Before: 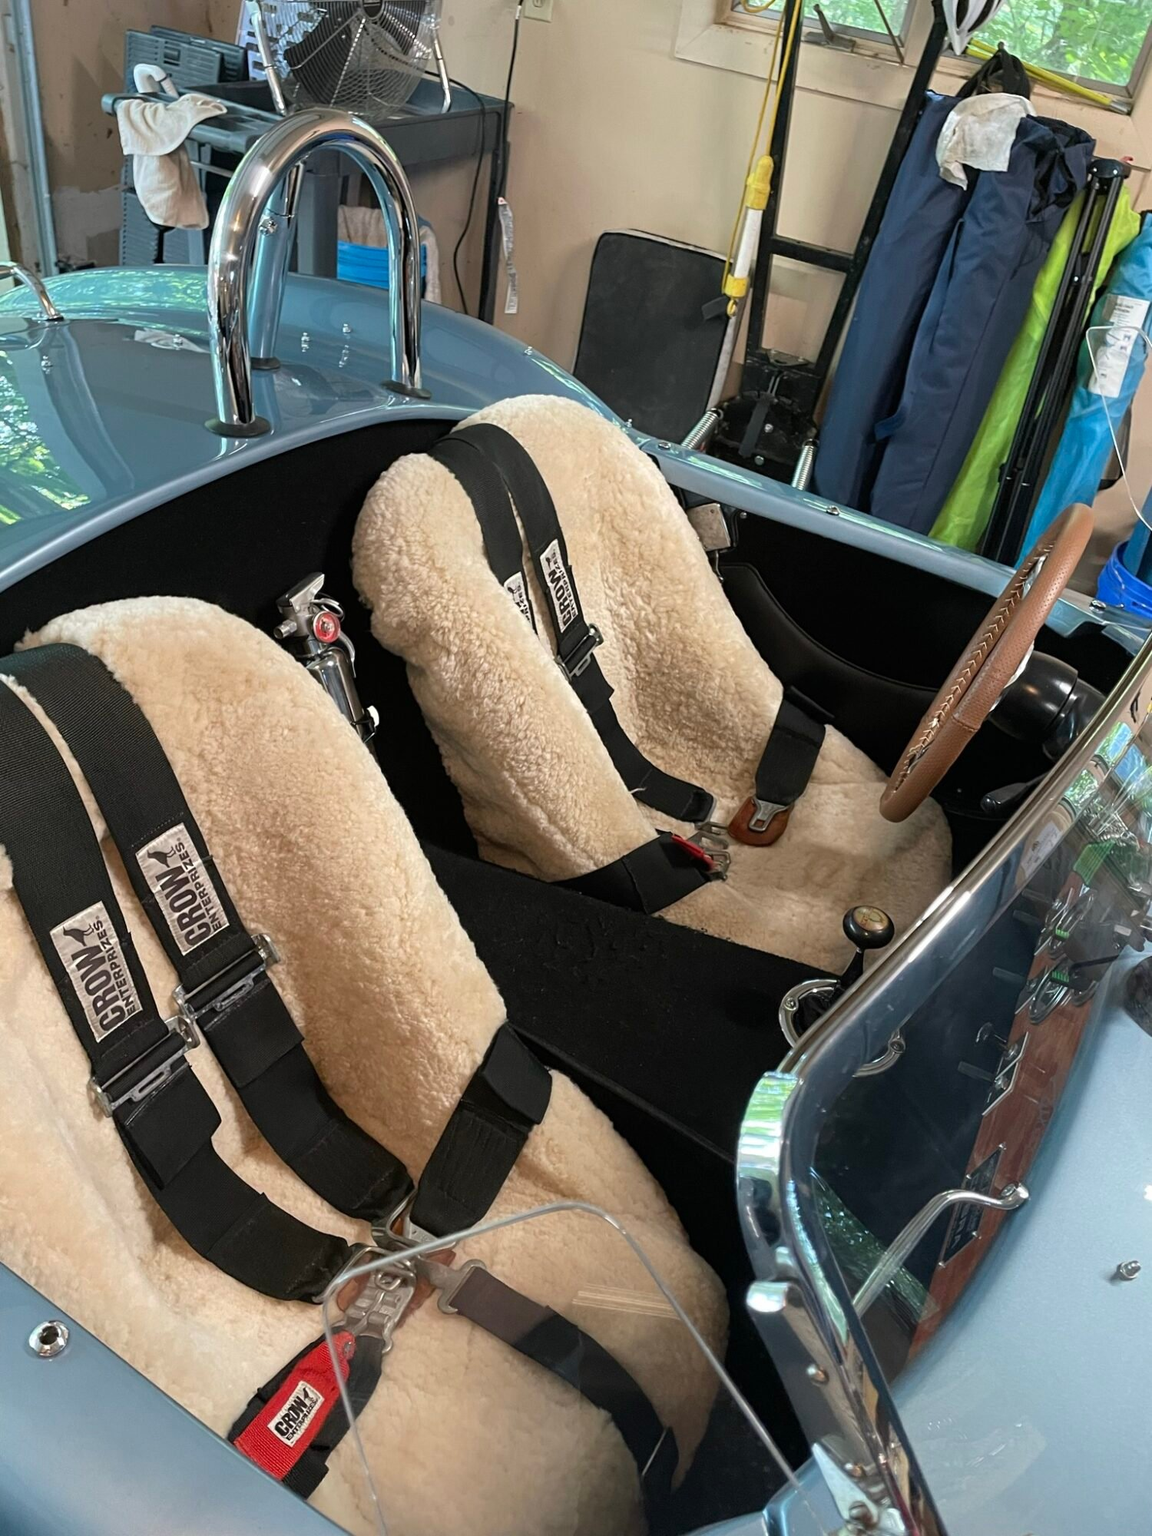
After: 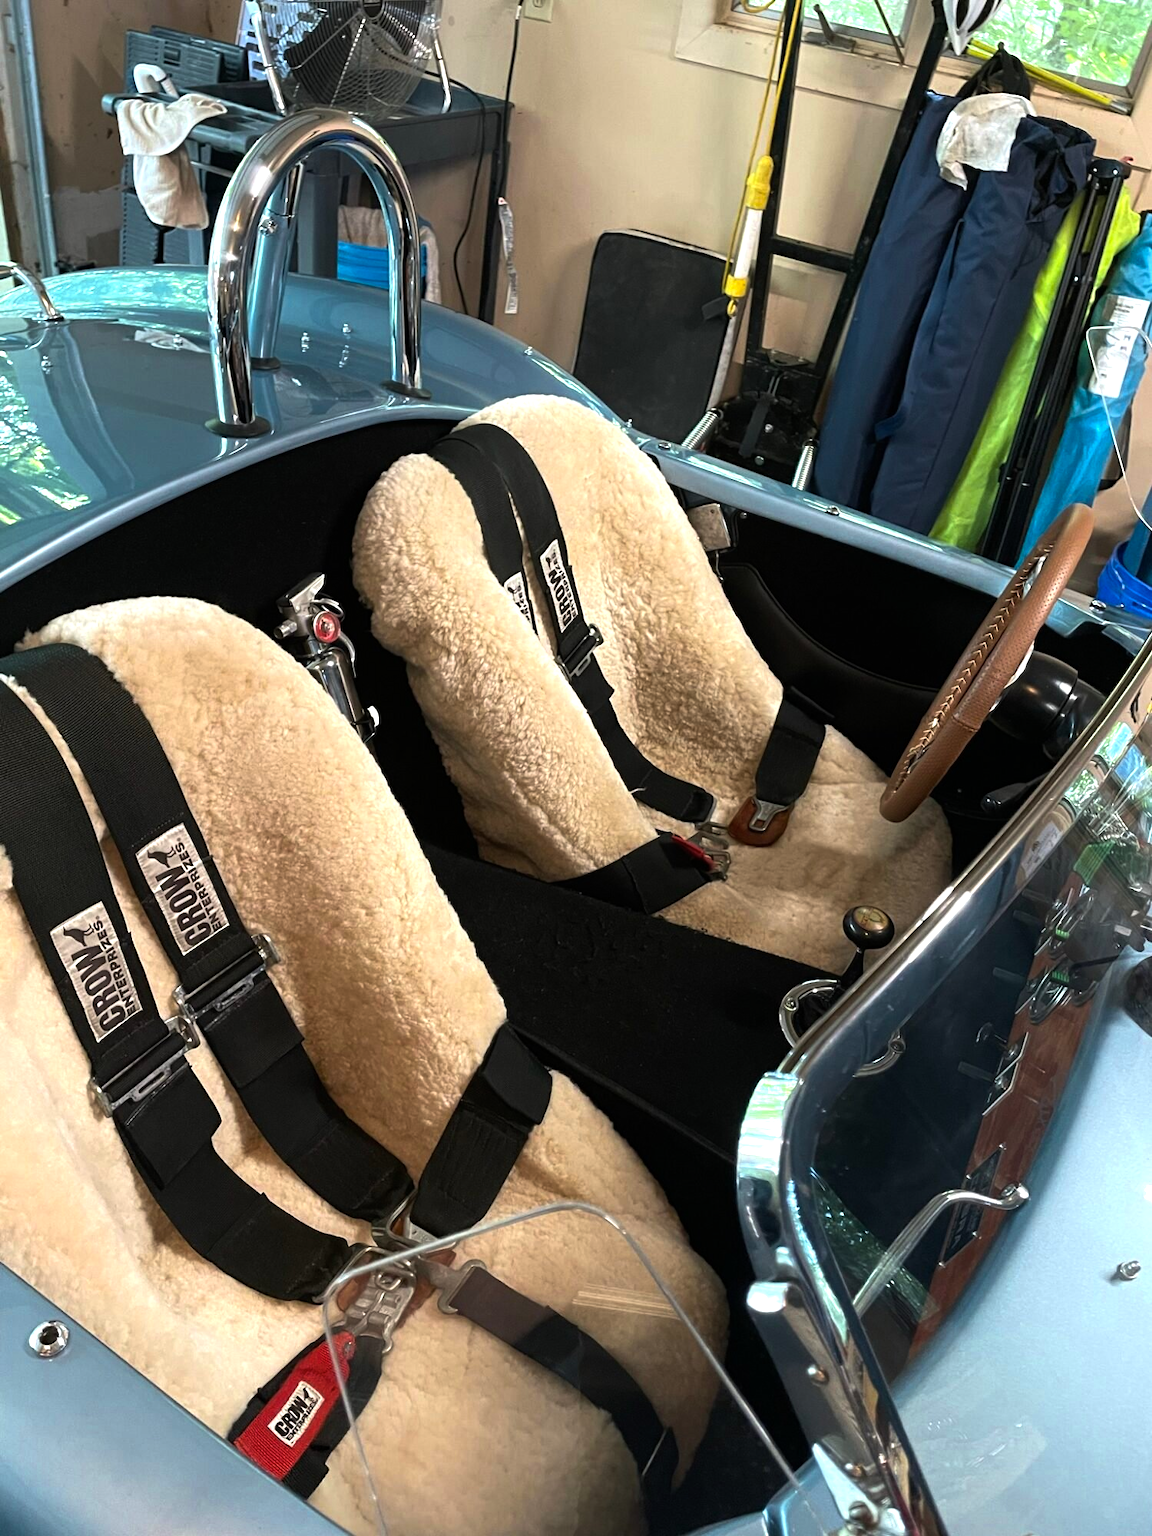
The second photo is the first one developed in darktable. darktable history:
color balance rgb: perceptual brilliance grading › highlights 14.29%, perceptual brilliance grading › mid-tones -5.92%, perceptual brilliance grading › shadows -26.83%, global vibrance 31.18%
shadows and highlights: radius 93.07, shadows -14.46, white point adjustment 0.23, highlights 31.48, compress 48.23%, highlights color adjustment 52.79%, soften with gaussian
color zones: curves: ch0 [(0.25, 0.5) (0.463, 0.627) (0.484, 0.637) (0.75, 0.5)]
